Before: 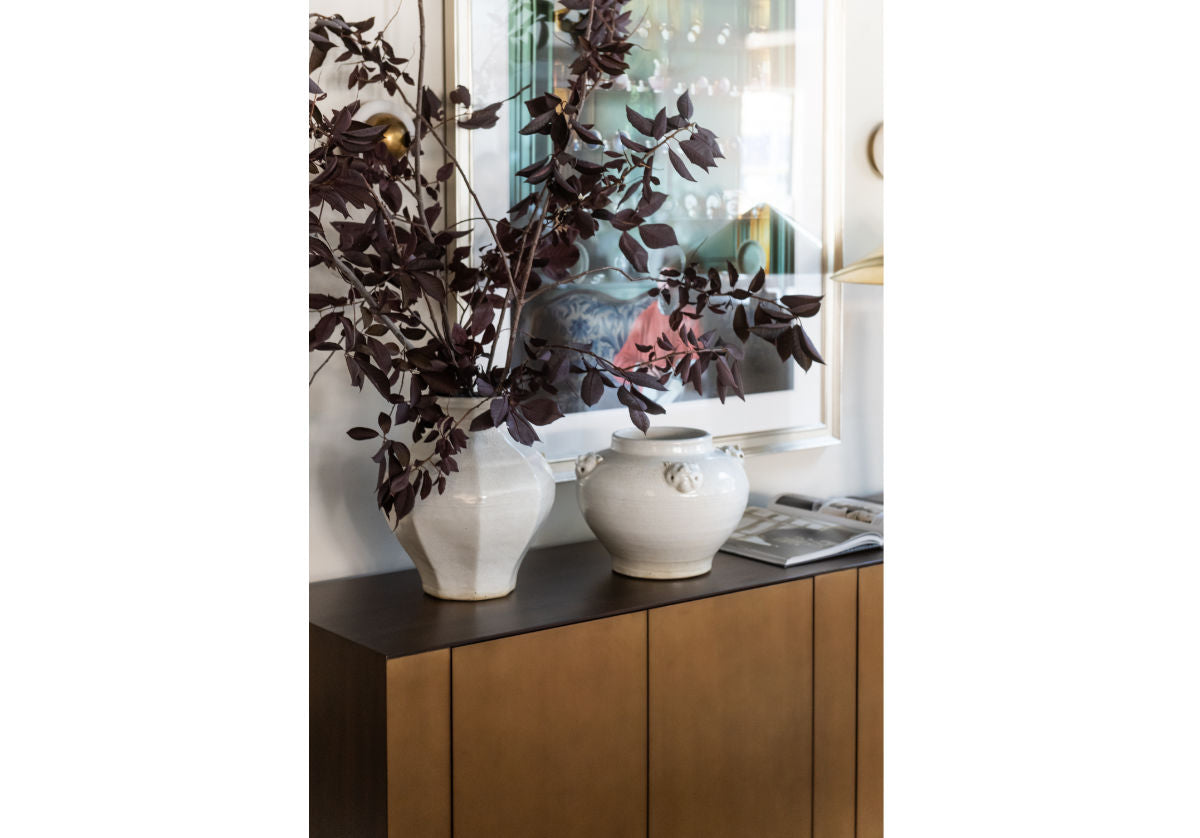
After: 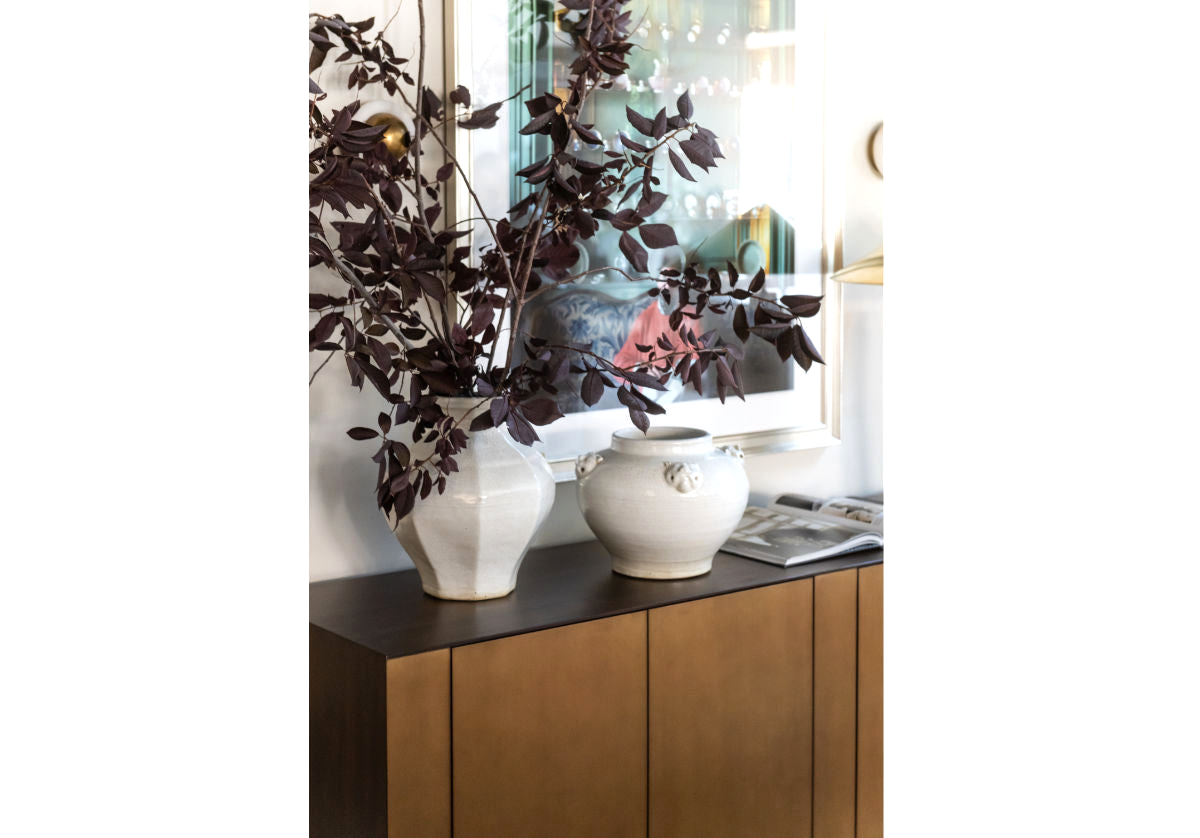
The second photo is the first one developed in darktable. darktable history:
exposure: exposure 0.296 EV, compensate highlight preservation false
tone equalizer: edges refinement/feathering 500, mask exposure compensation -1.57 EV, preserve details no
